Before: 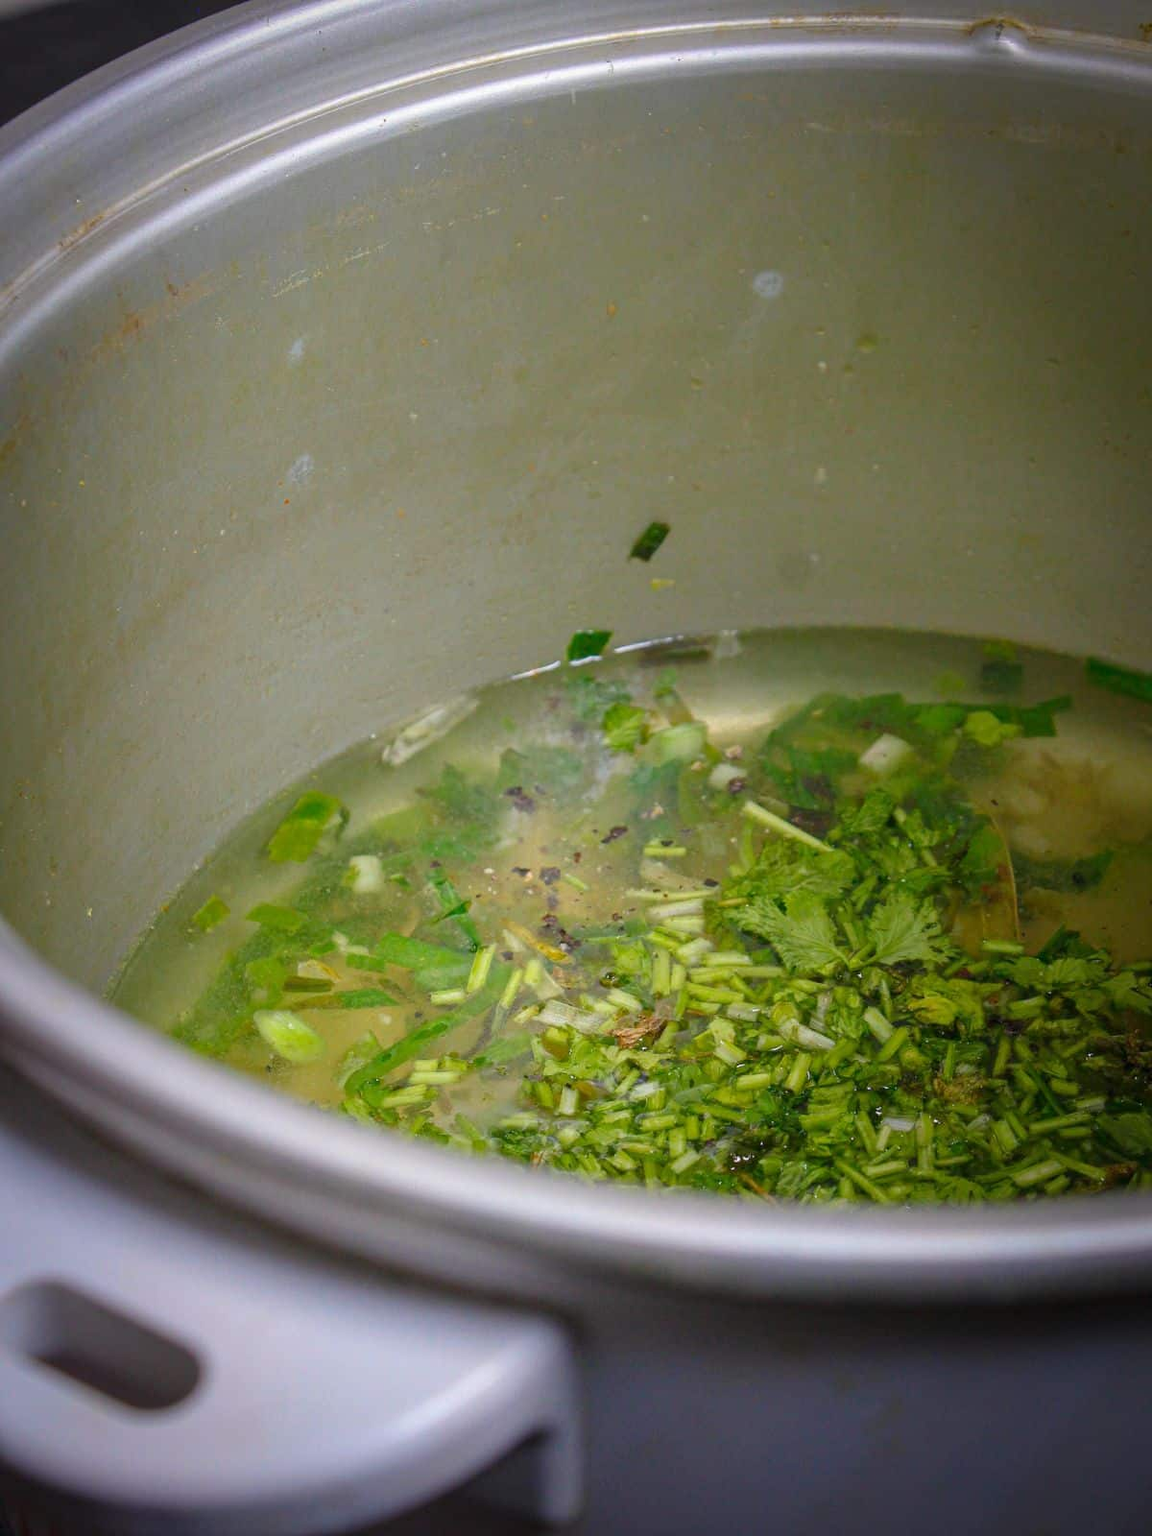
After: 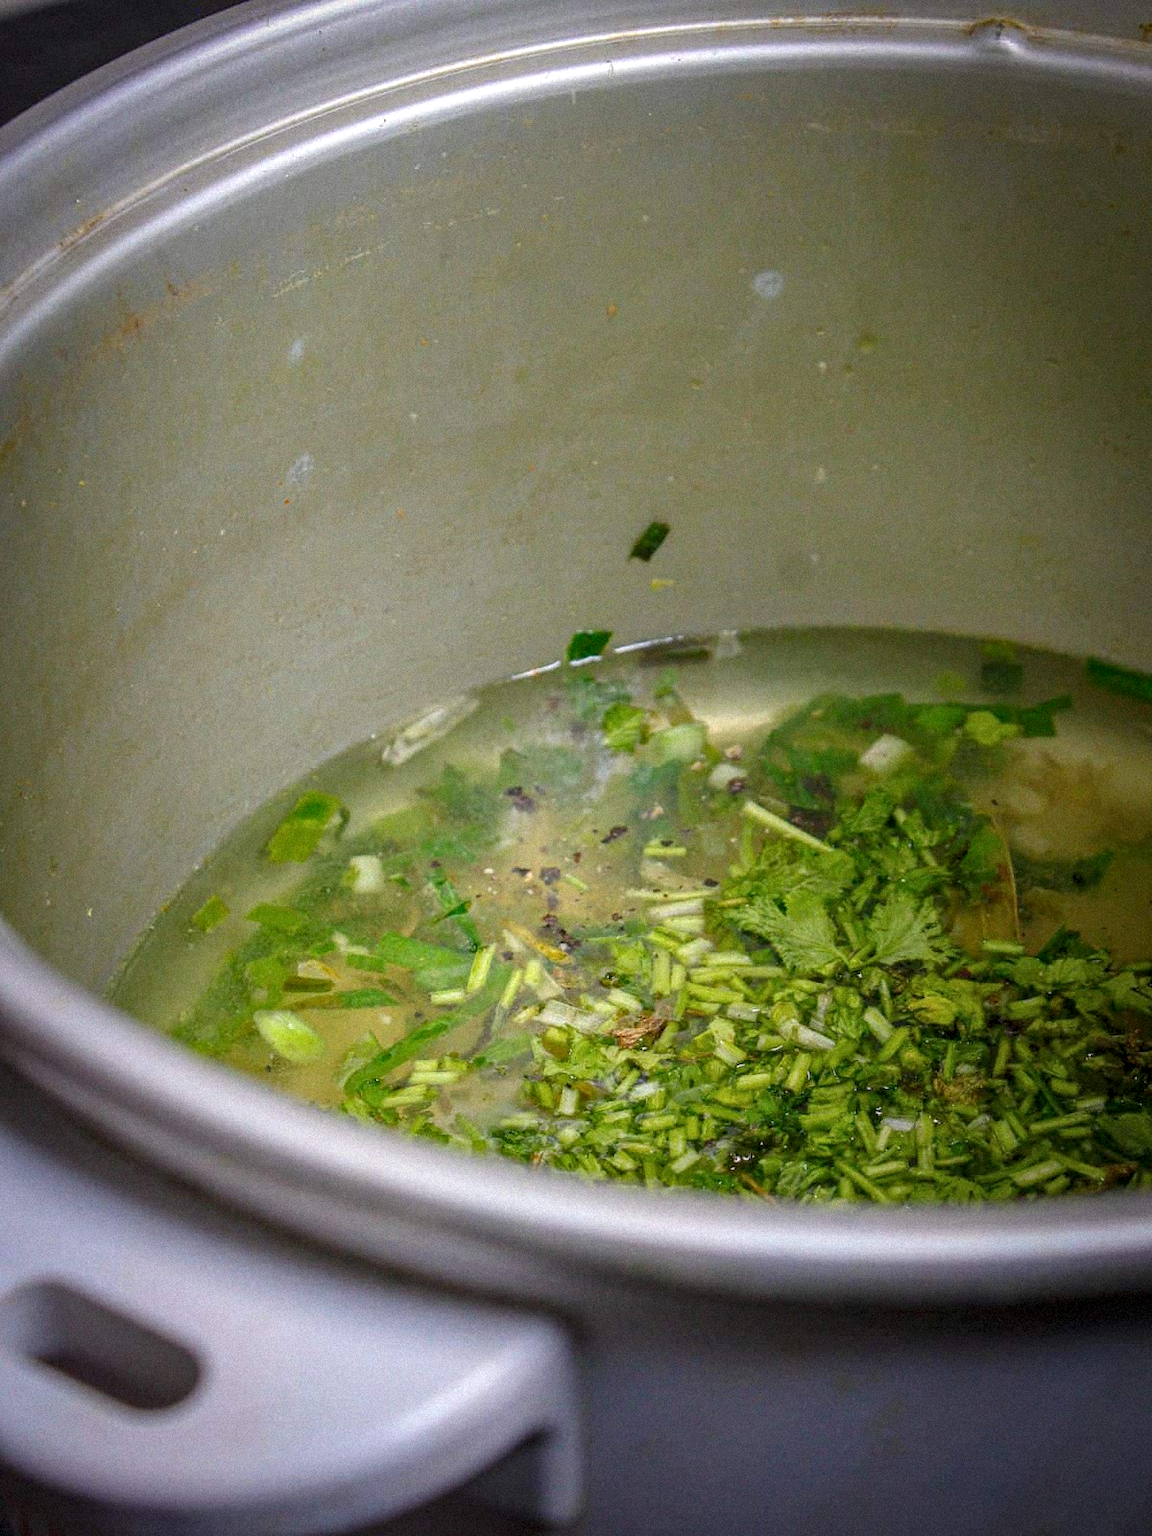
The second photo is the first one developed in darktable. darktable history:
grain: mid-tones bias 0%
local contrast: detail 130%
